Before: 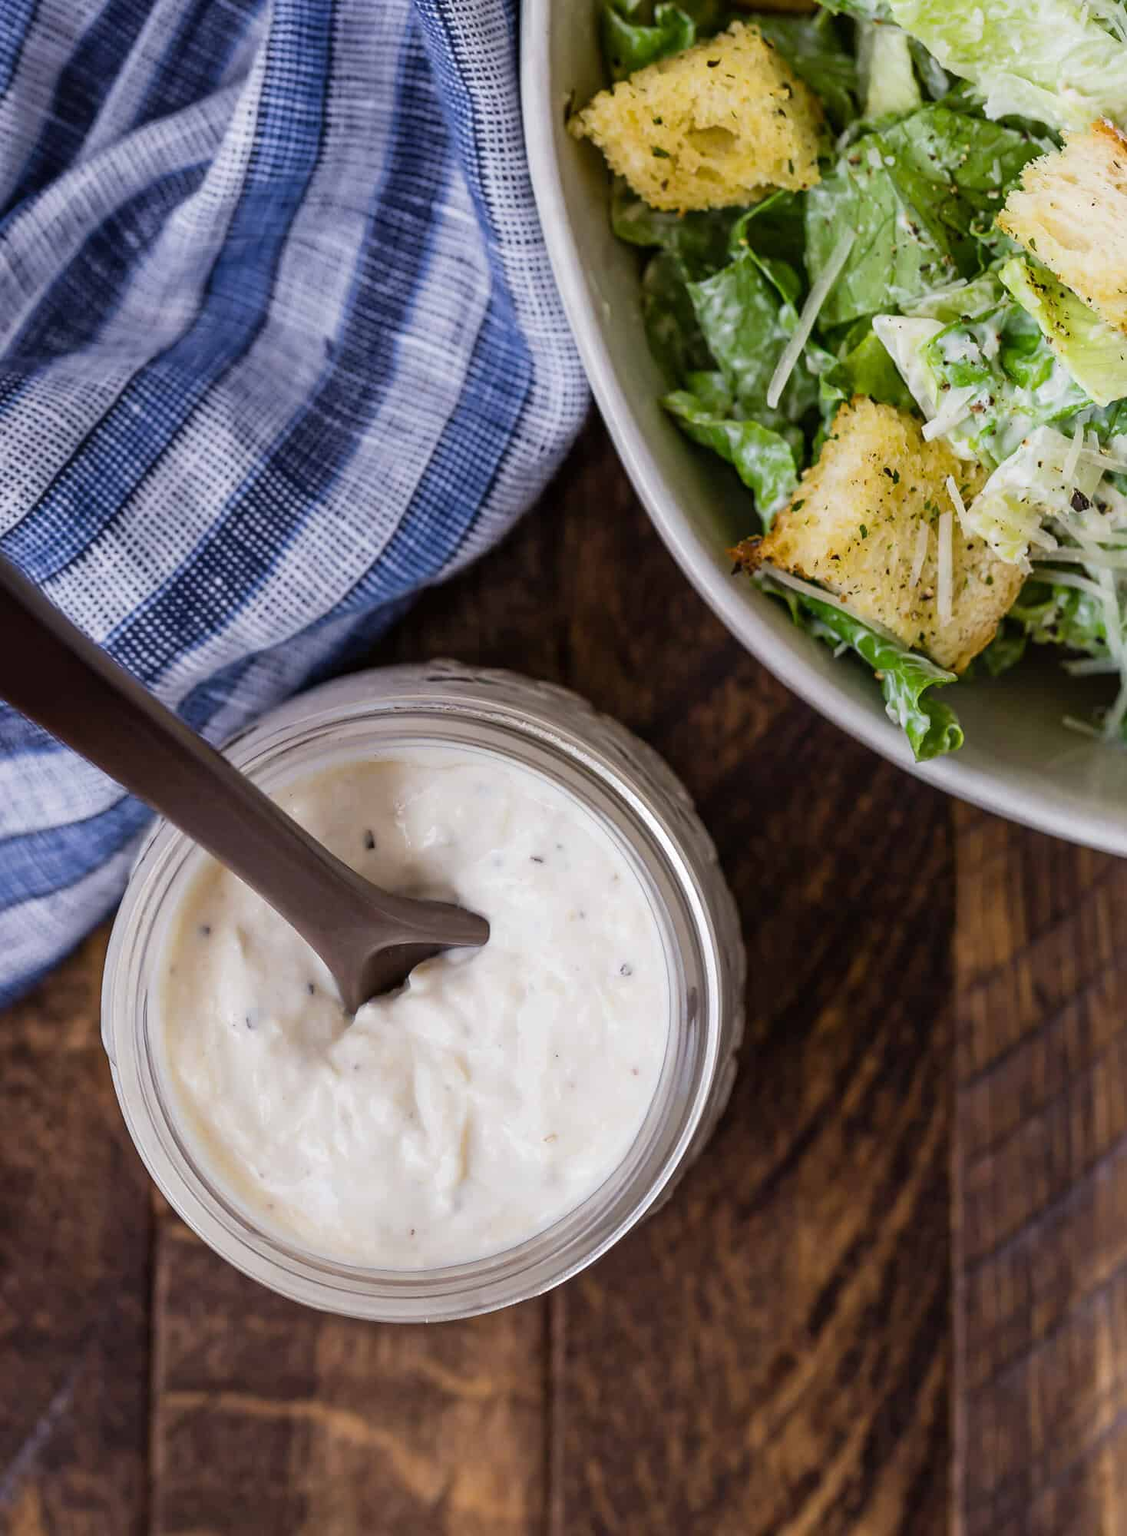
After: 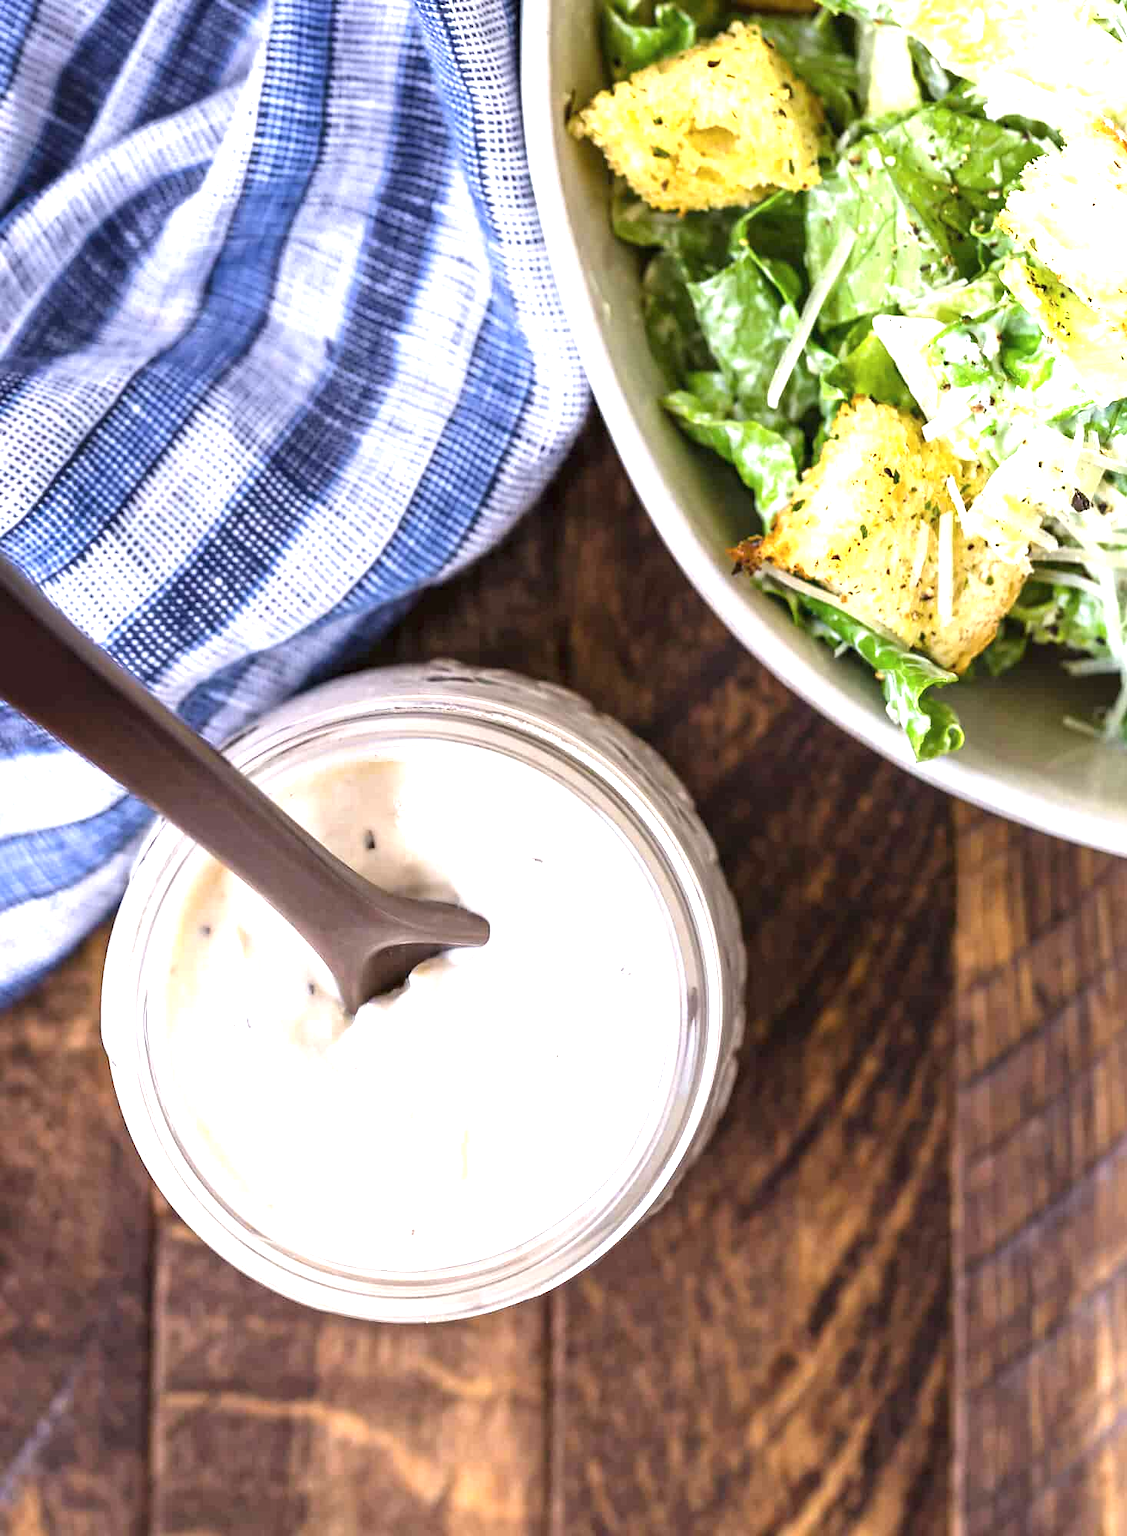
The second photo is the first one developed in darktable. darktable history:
exposure: black level correction 0, exposure 1.522 EV, compensate highlight preservation false
contrast brightness saturation: saturation -0.036
